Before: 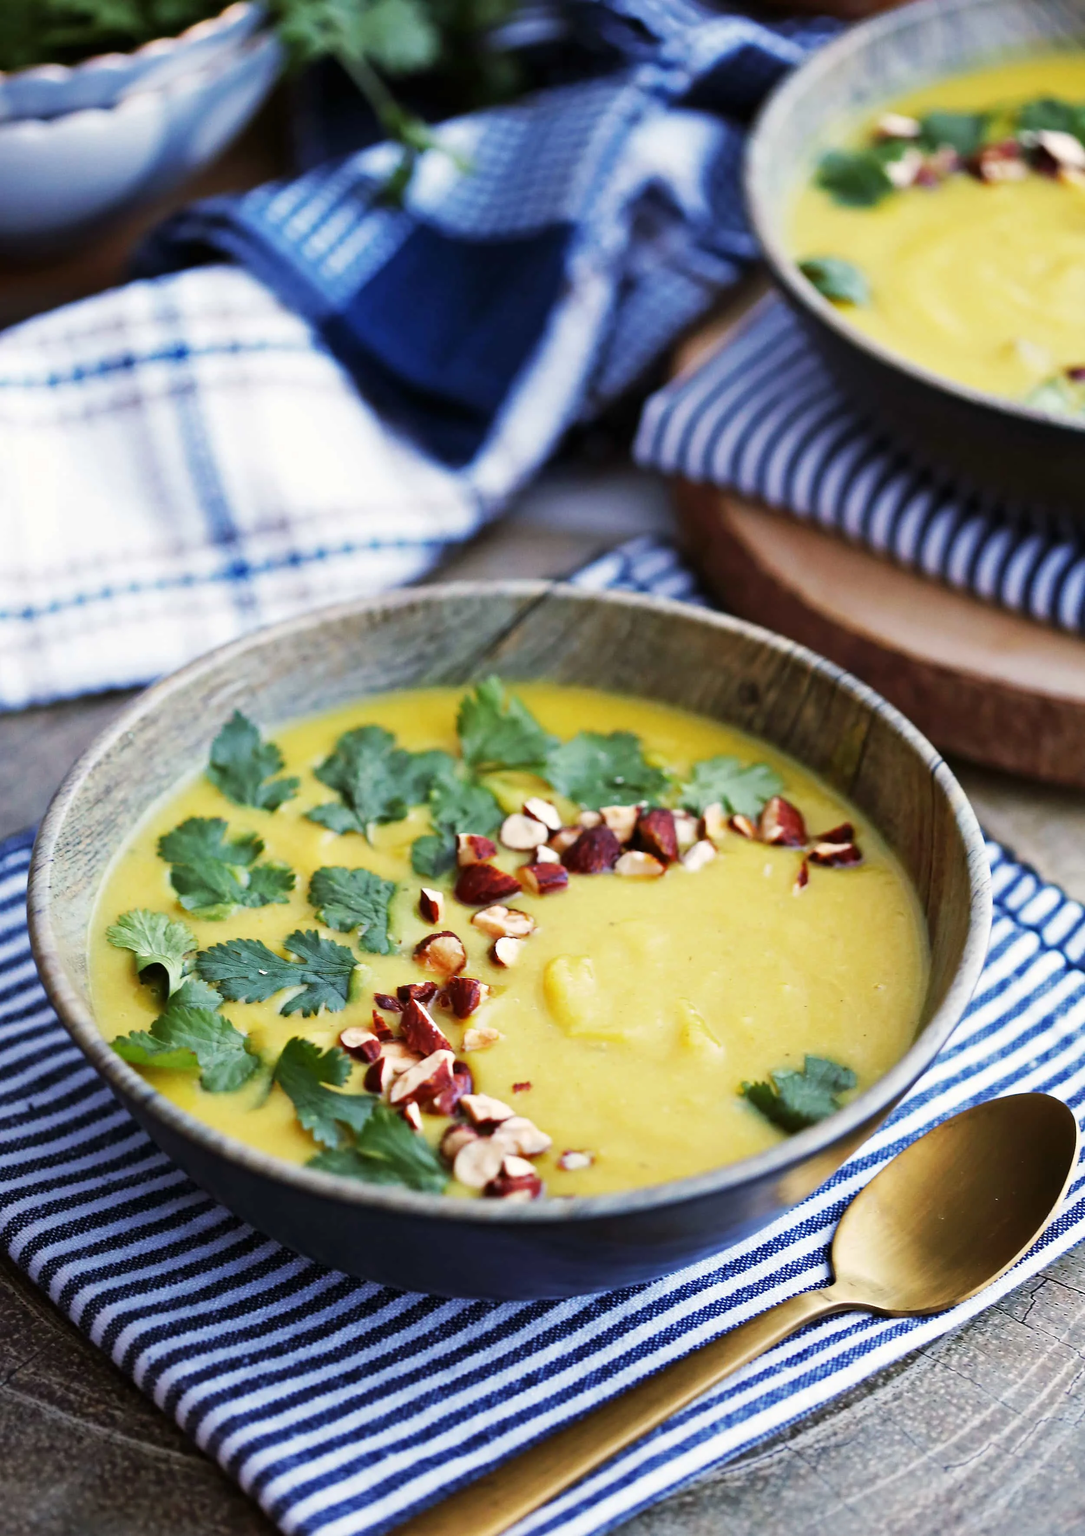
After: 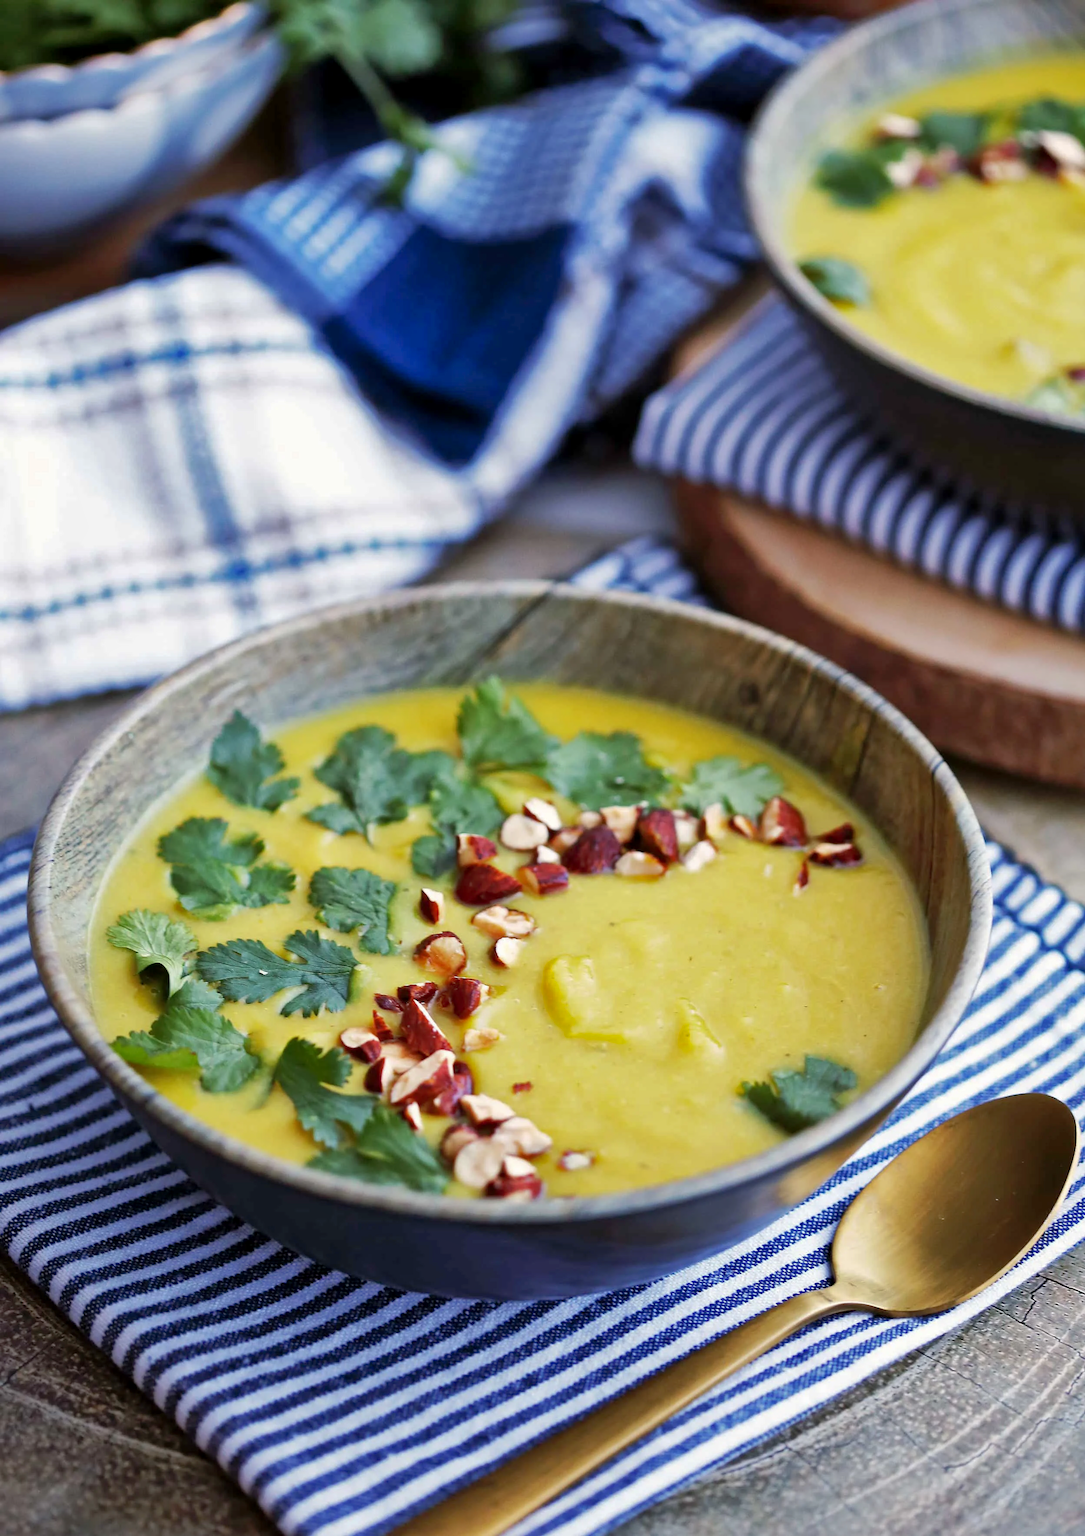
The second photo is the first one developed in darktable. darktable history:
shadows and highlights: on, module defaults
exposure: black level correction 0.001, compensate exposure bias true, compensate highlight preservation false
